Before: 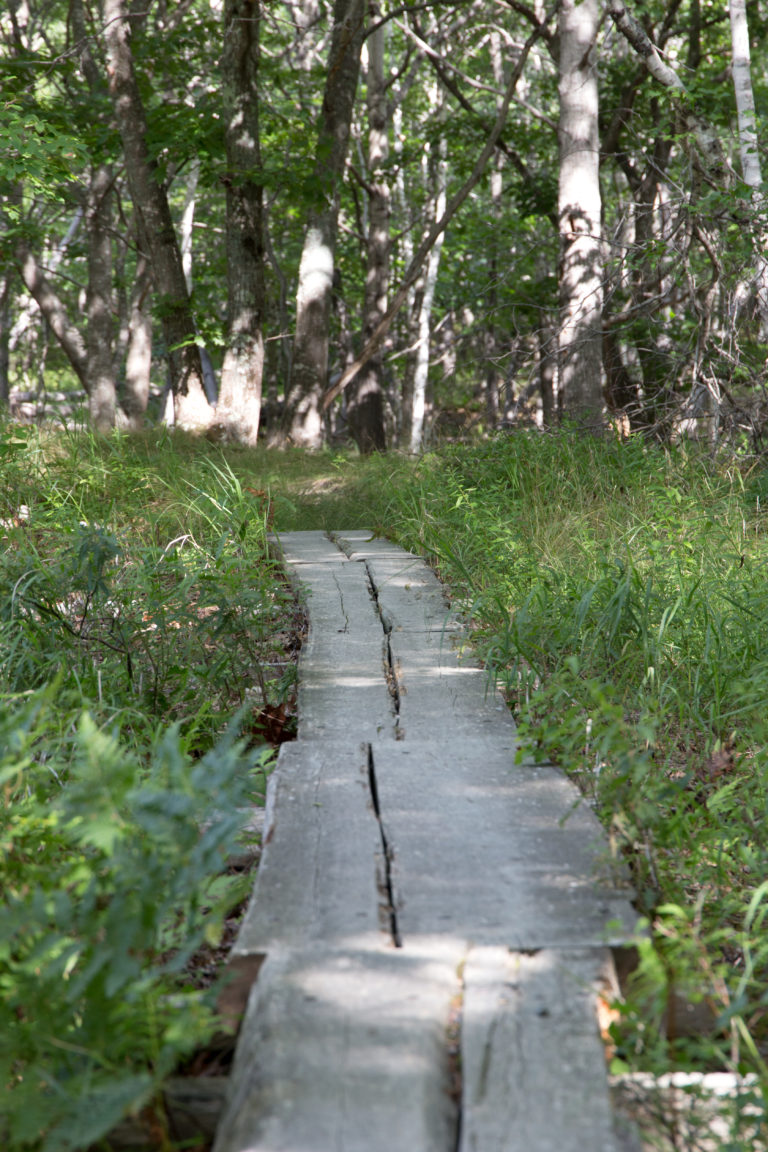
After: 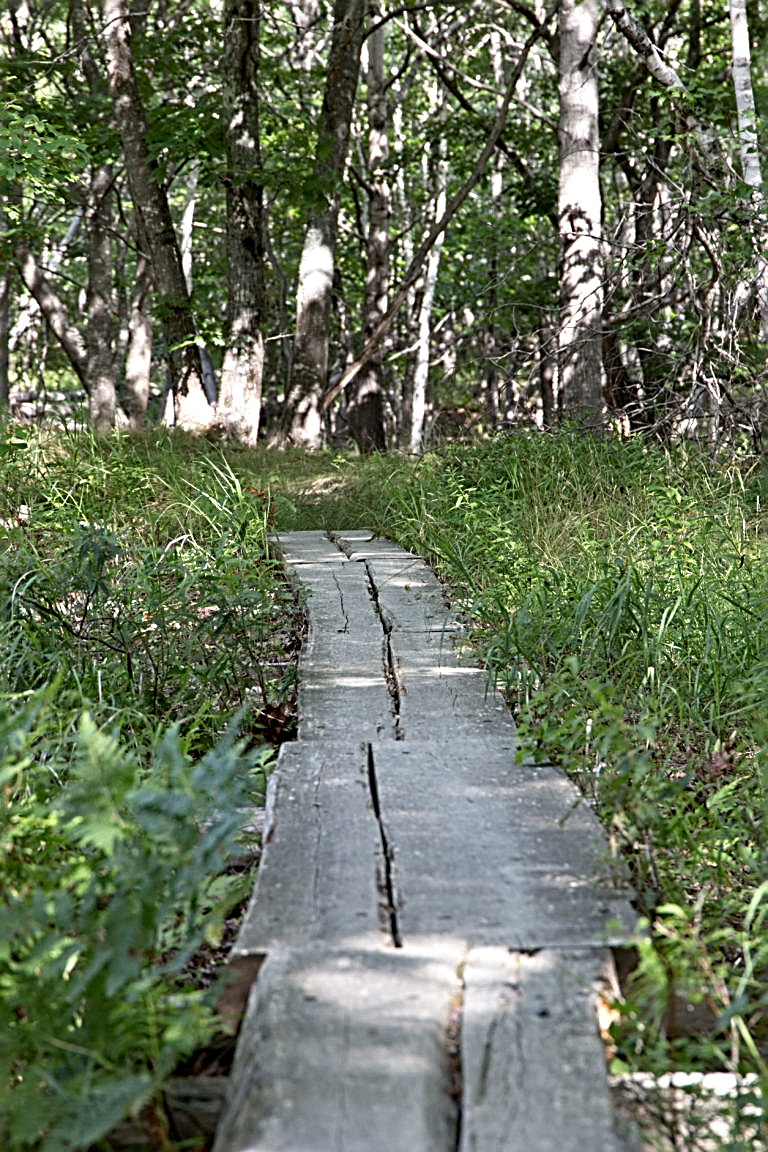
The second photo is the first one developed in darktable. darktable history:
sharpen: radius 2.676, amount 0.669
contrast equalizer: octaves 7, y [[0.502, 0.517, 0.543, 0.576, 0.611, 0.631], [0.5 ×6], [0.5 ×6], [0 ×6], [0 ×6]]
